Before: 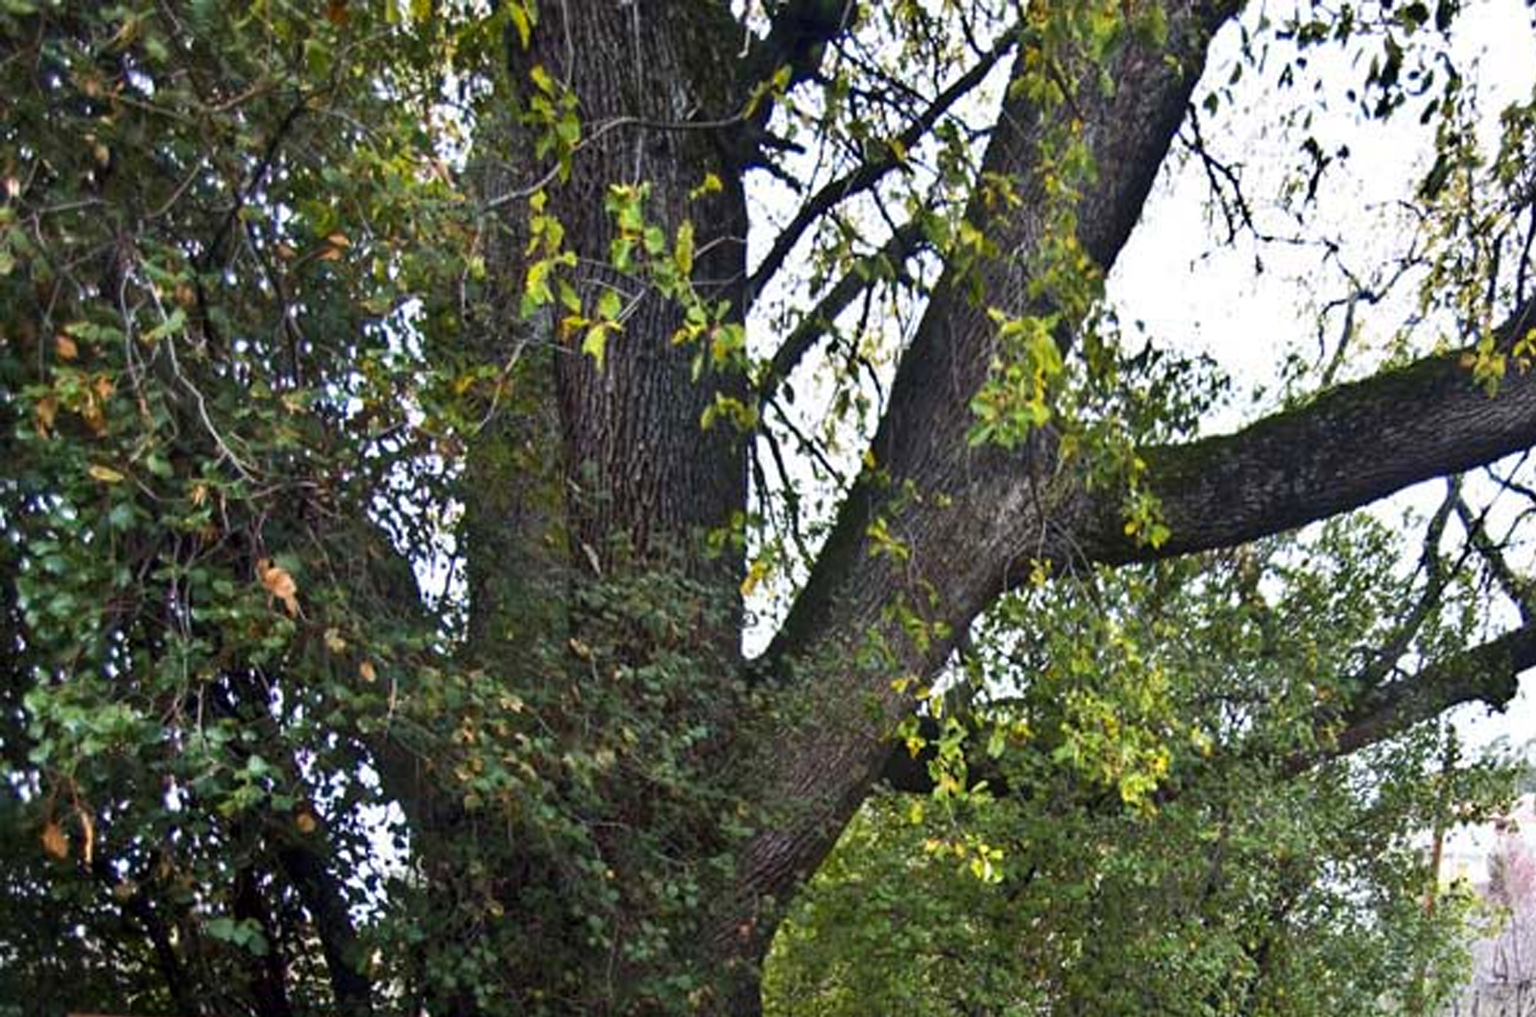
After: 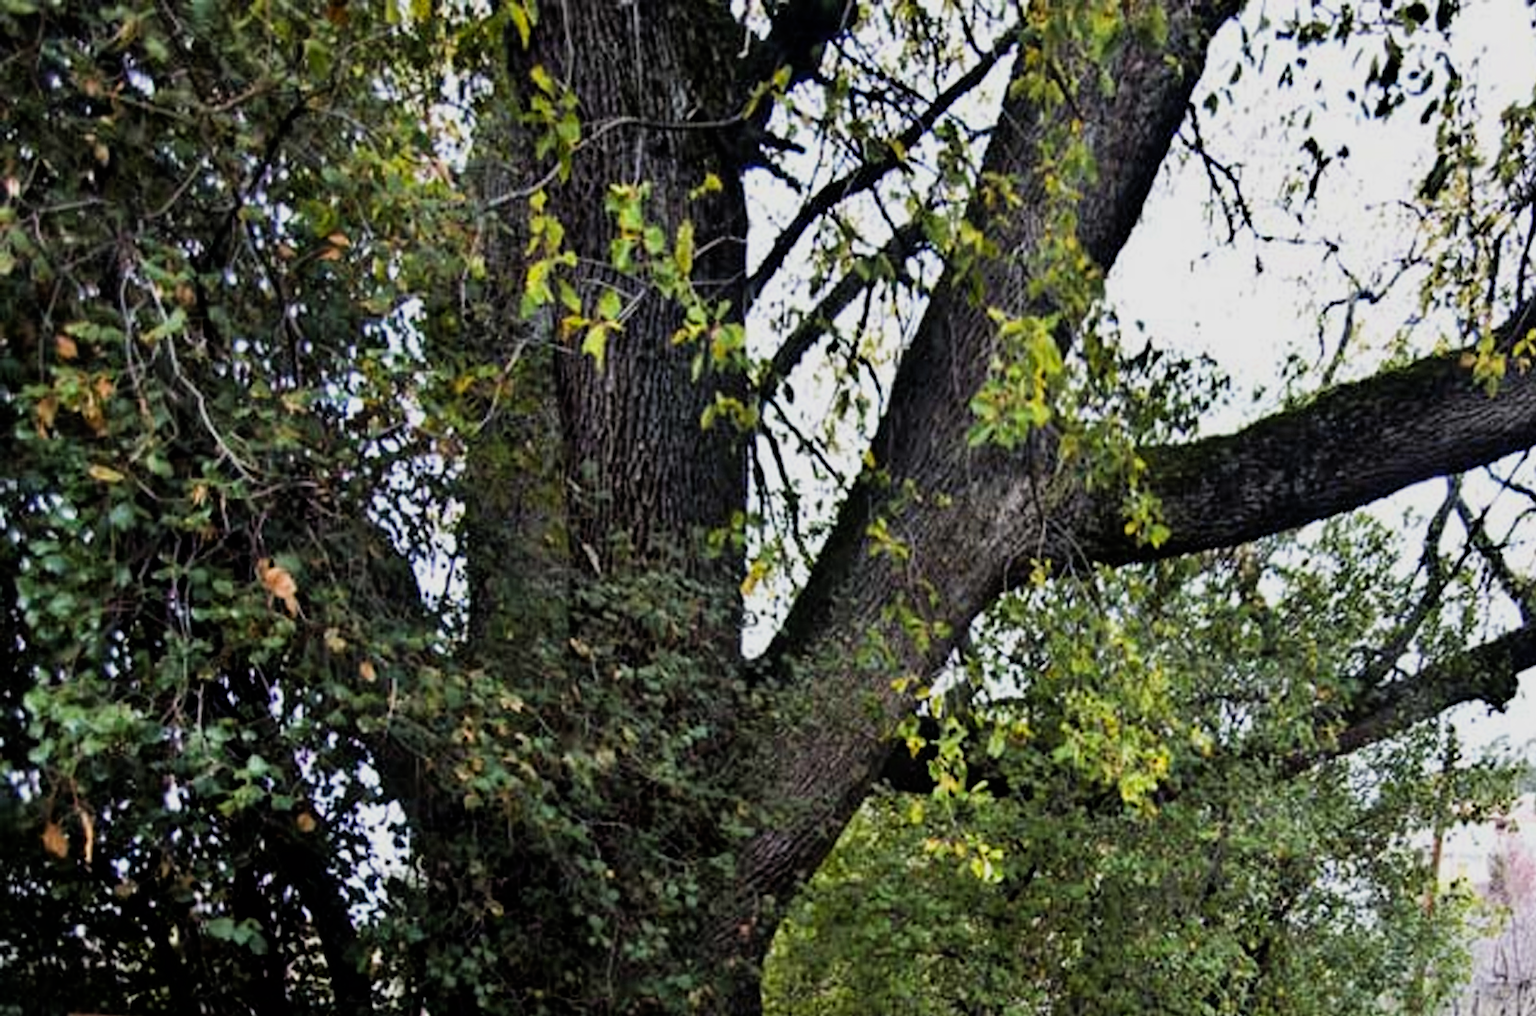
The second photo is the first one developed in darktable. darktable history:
filmic rgb: black relative exposure -7.98 EV, white relative exposure 4.06 EV, hardness 4.11, latitude 50.16%, contrast 1.101
